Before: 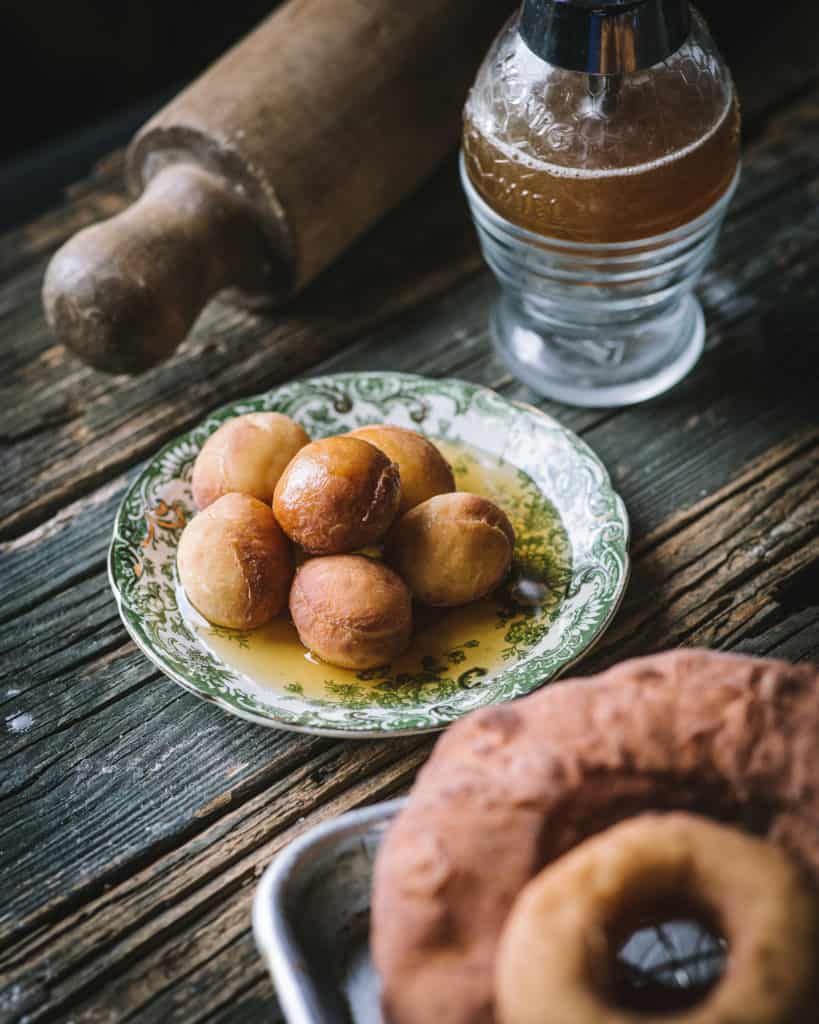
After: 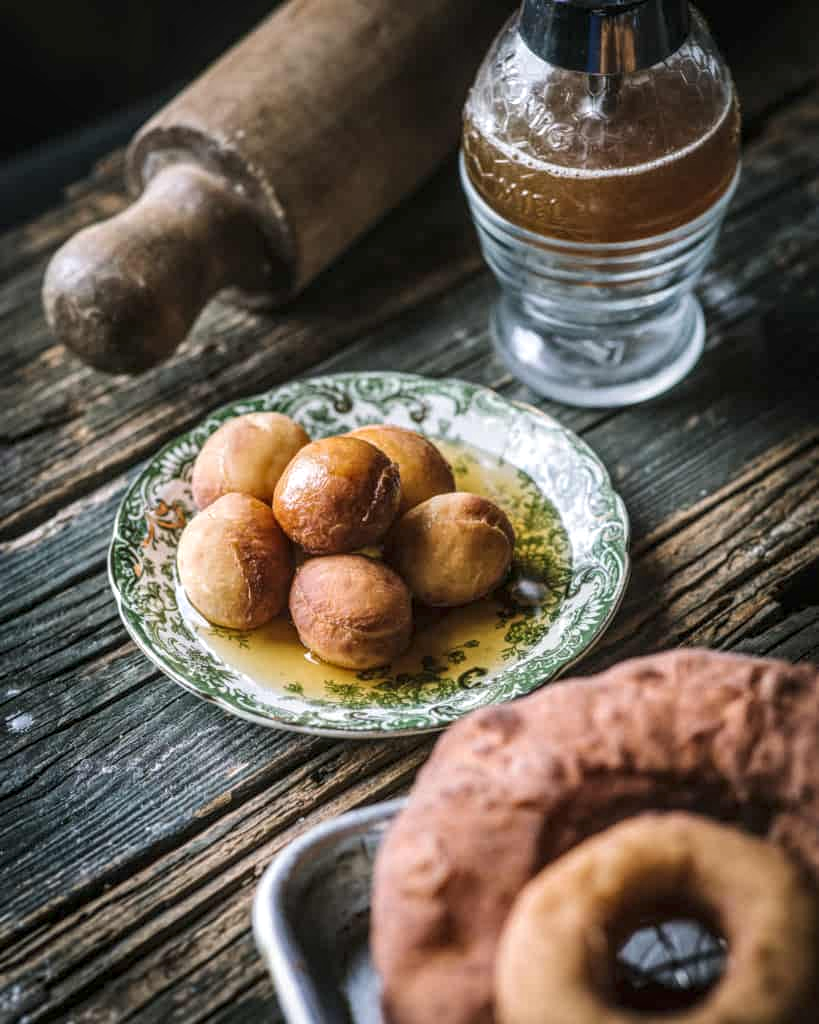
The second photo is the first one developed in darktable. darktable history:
local contrast: highlights 63%, detail 143%, midtone range 0.422
